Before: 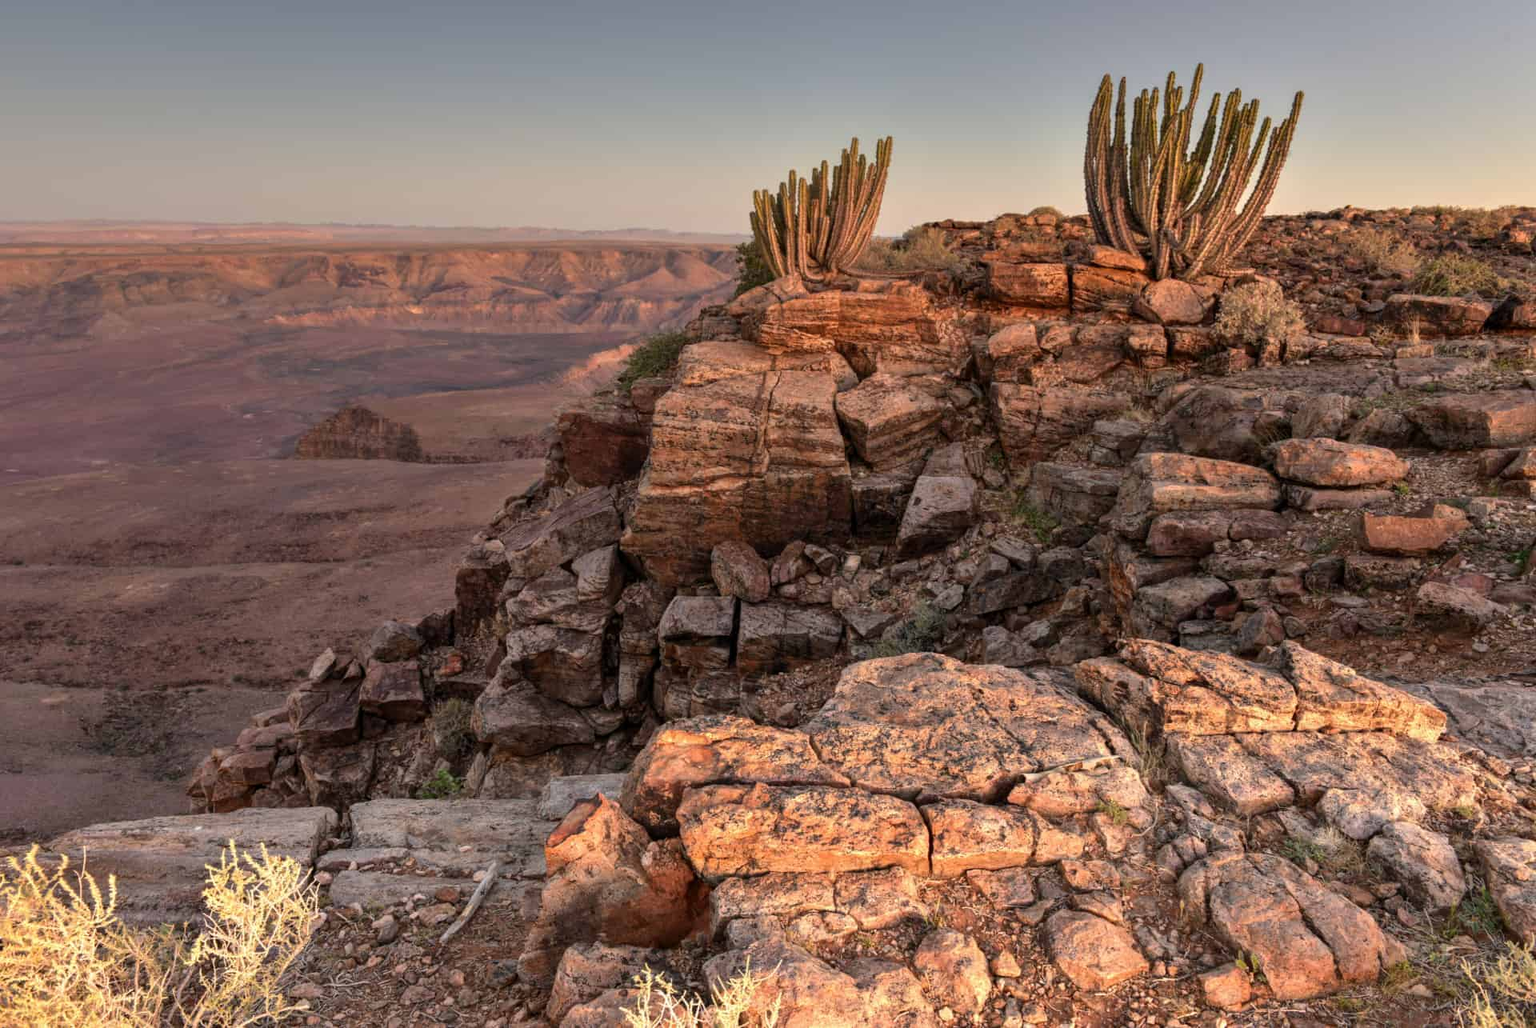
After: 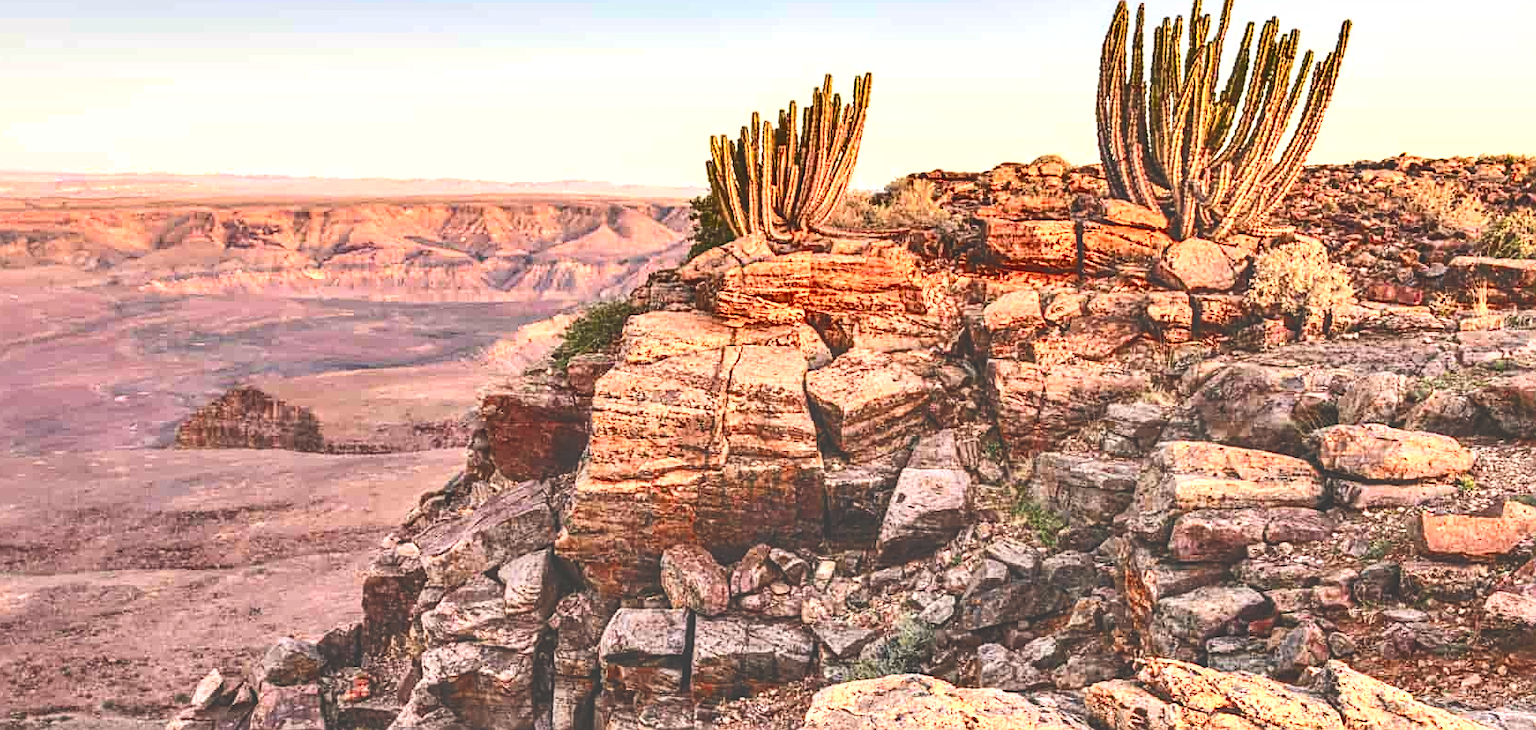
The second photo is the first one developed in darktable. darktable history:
crop and rotate: left 9.456%, top 7.287%, right 4.804%, bottom 31.768%
sharpen: on, module defaults
color balance rgb: shadows lift › luminance -10.078%, power › hue 329.06°, highlights gain › chroma 0.112%, highlights gain › hue 329.93°, perceptual saturation grading › global saturation 20%, perceptual saturation grading › highlights -25.061%, perceptual saturation grading › shadows 24.751%, saturation formula JzAzBz (2021)
shadows and highlights: shadows 52.54, soften with gaussian
exposure: black level correction -0.023, exposure 1.393 EV, compensate highlight preservation false
local contrast: on, module defaults
contrast brightness saturation: contrast 0.235, brightness 0.106, saturation 0.294
